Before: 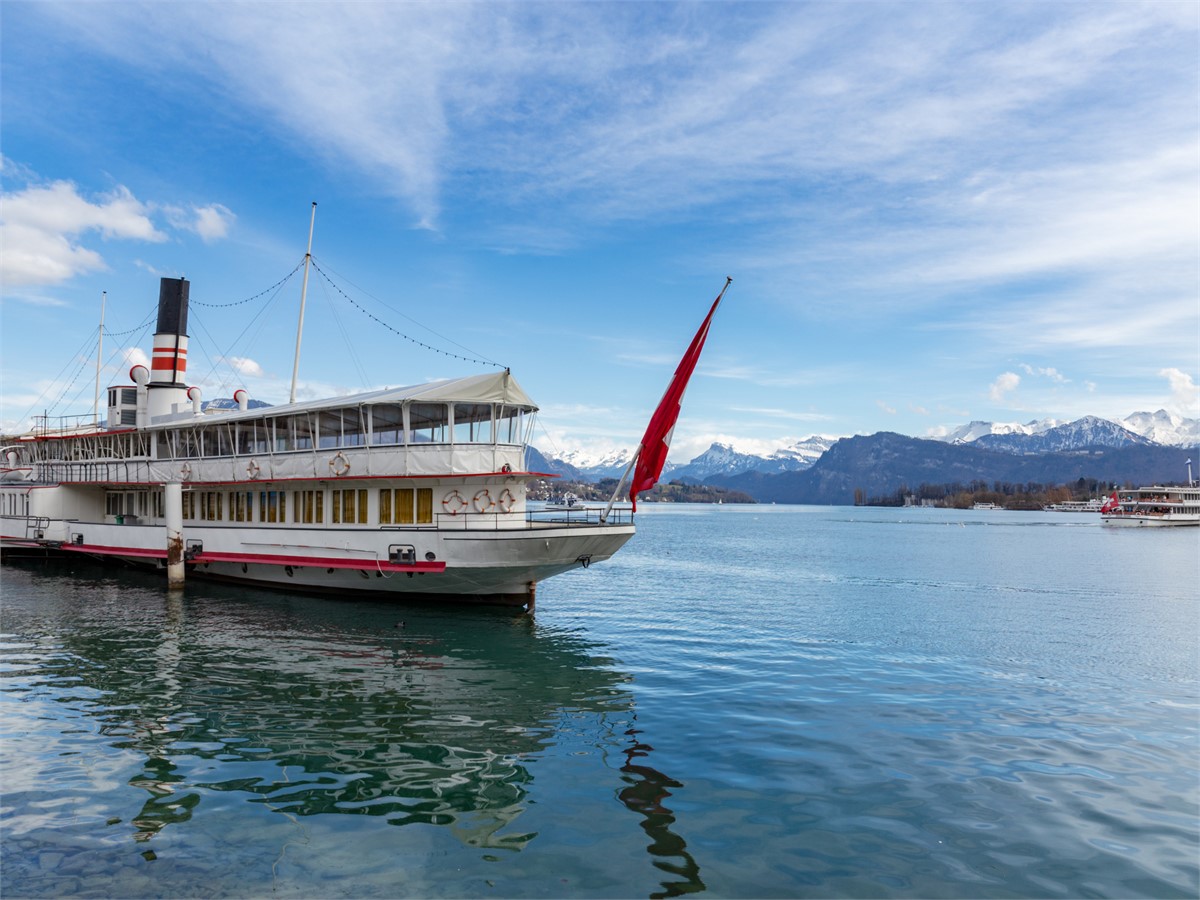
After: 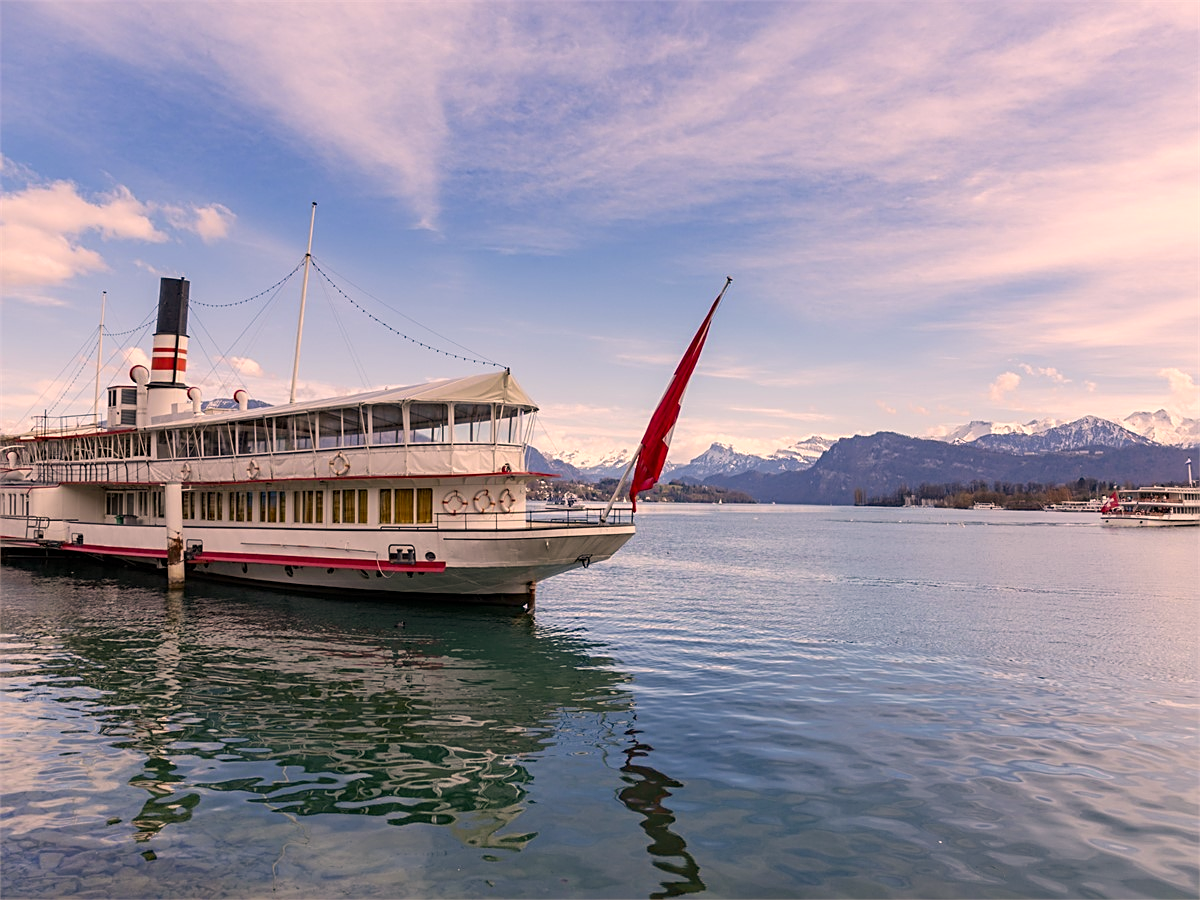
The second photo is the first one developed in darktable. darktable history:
color correction: highlights a* 17.88, highlights b* 18.79
sharpen: on, module defaults
